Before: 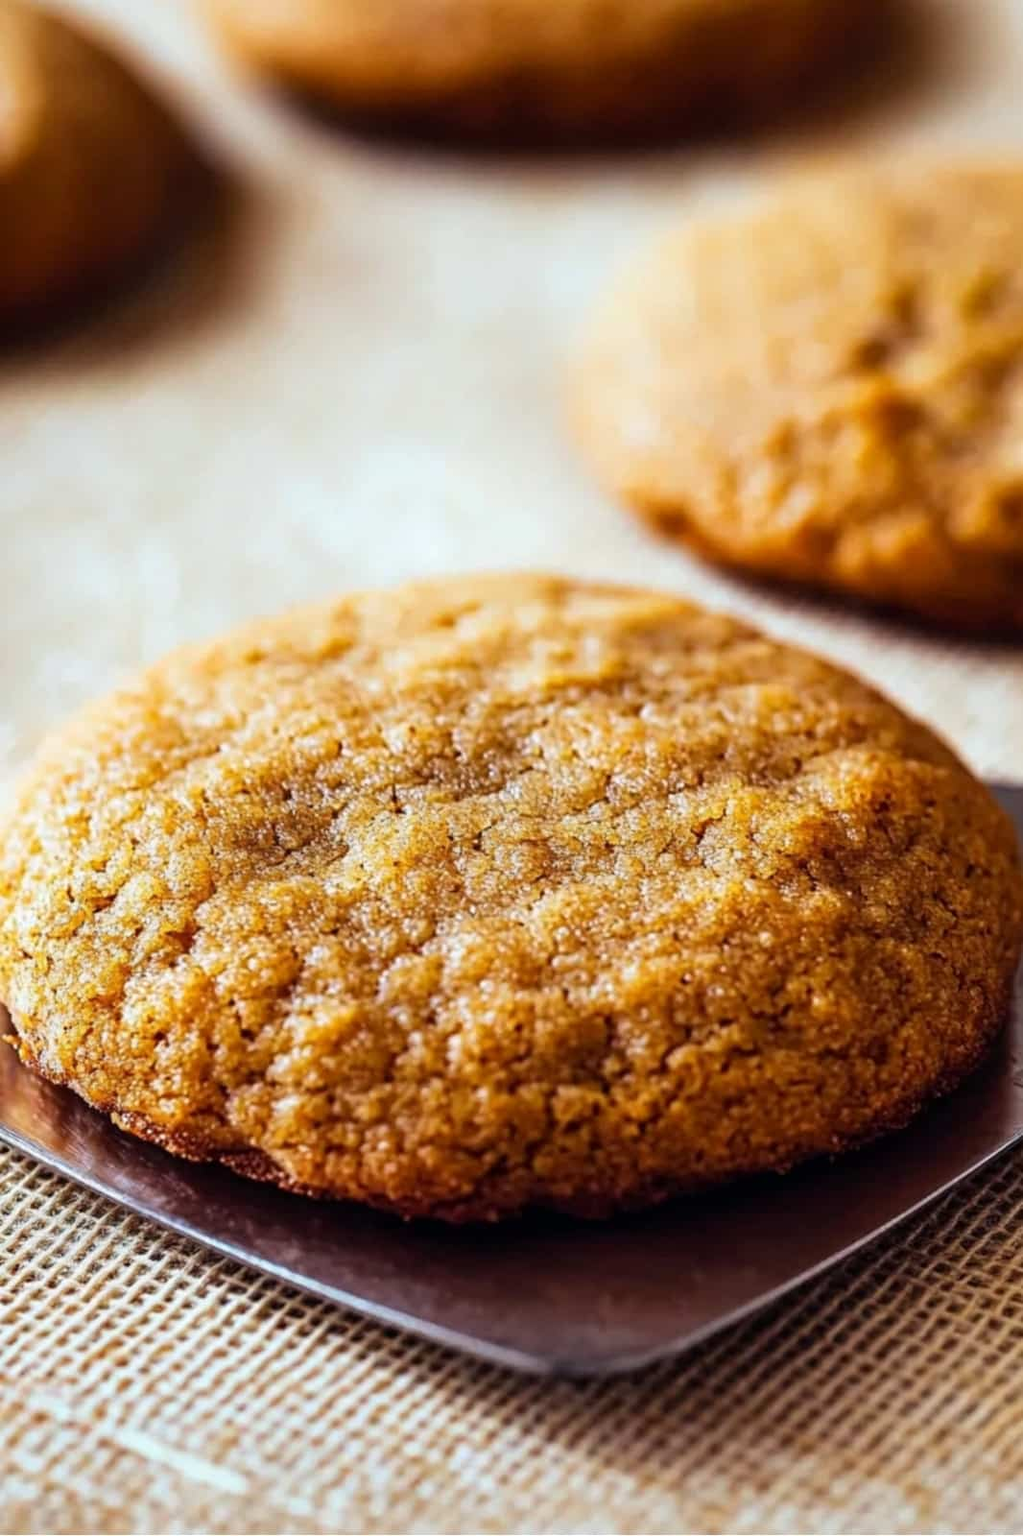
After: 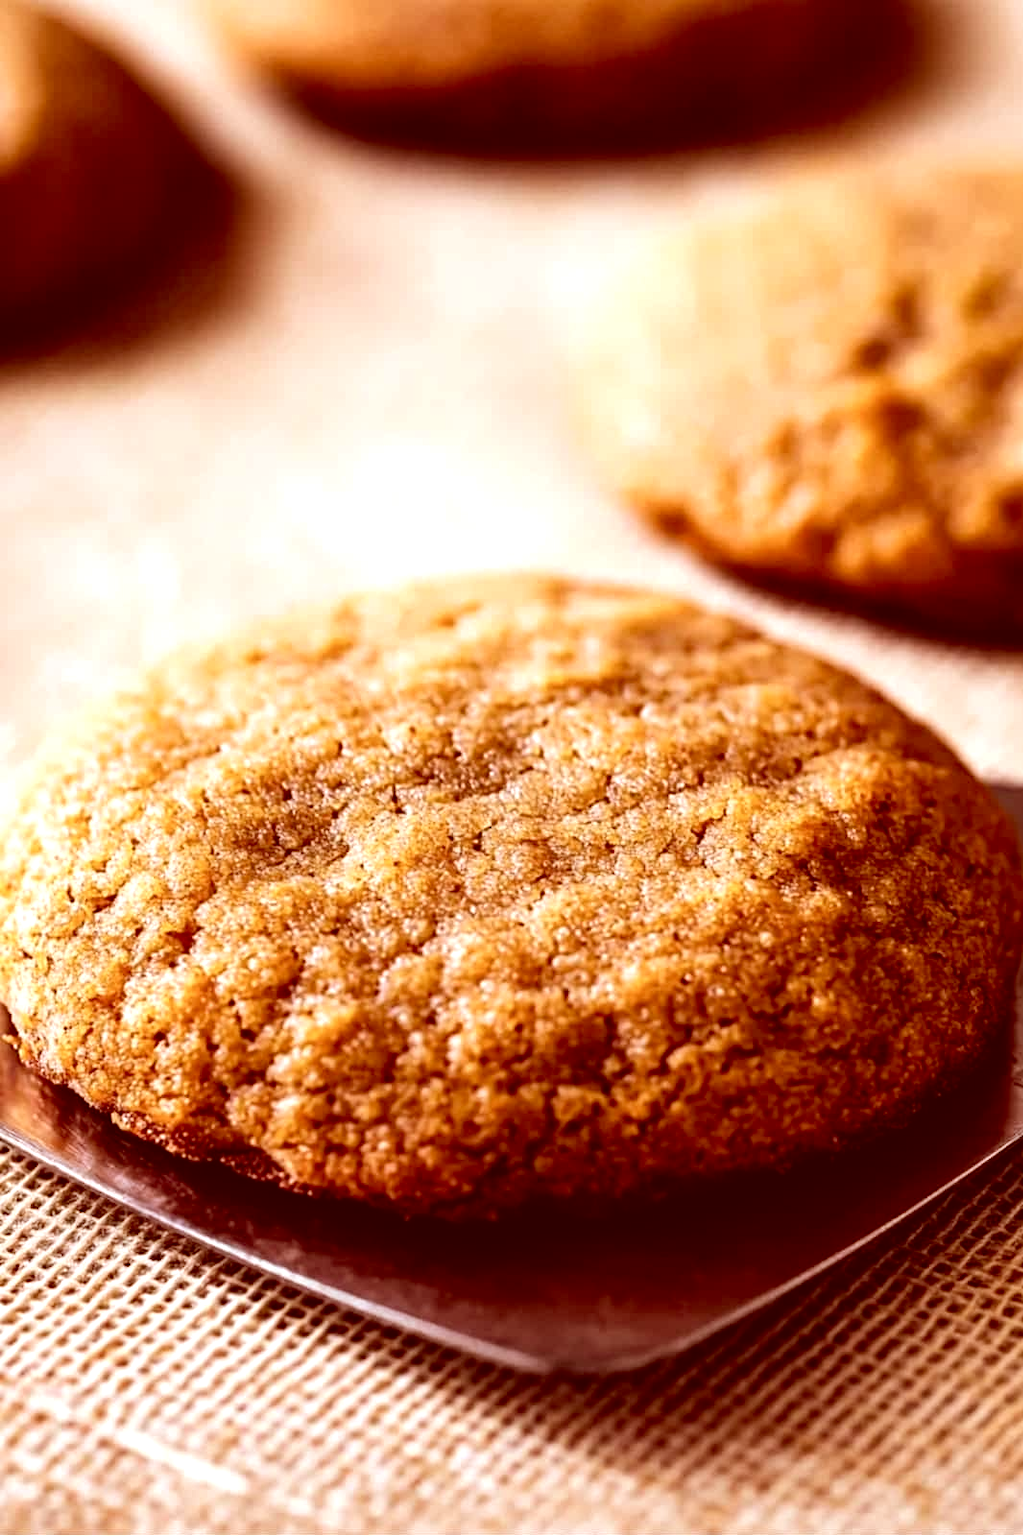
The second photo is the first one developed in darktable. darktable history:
tone equalizer: -8 EV -0.455 EV, -7 EV -0.384 EV, -6 EV -0.339 EV, -5 EV -0.196 EV, -3 EV 0.213 EV, -2 EV 0.339 EV, -1 EV 0.393 EV, +0 EV 0.43 EV, edges refinement/feathering 500, mask exposure compensation -1.57 EV, preserve details no
color correction: highlights a* 9.09, highlights b* 9, shadows a* 39.21, shadows b* 39.57, saturation 0.766
